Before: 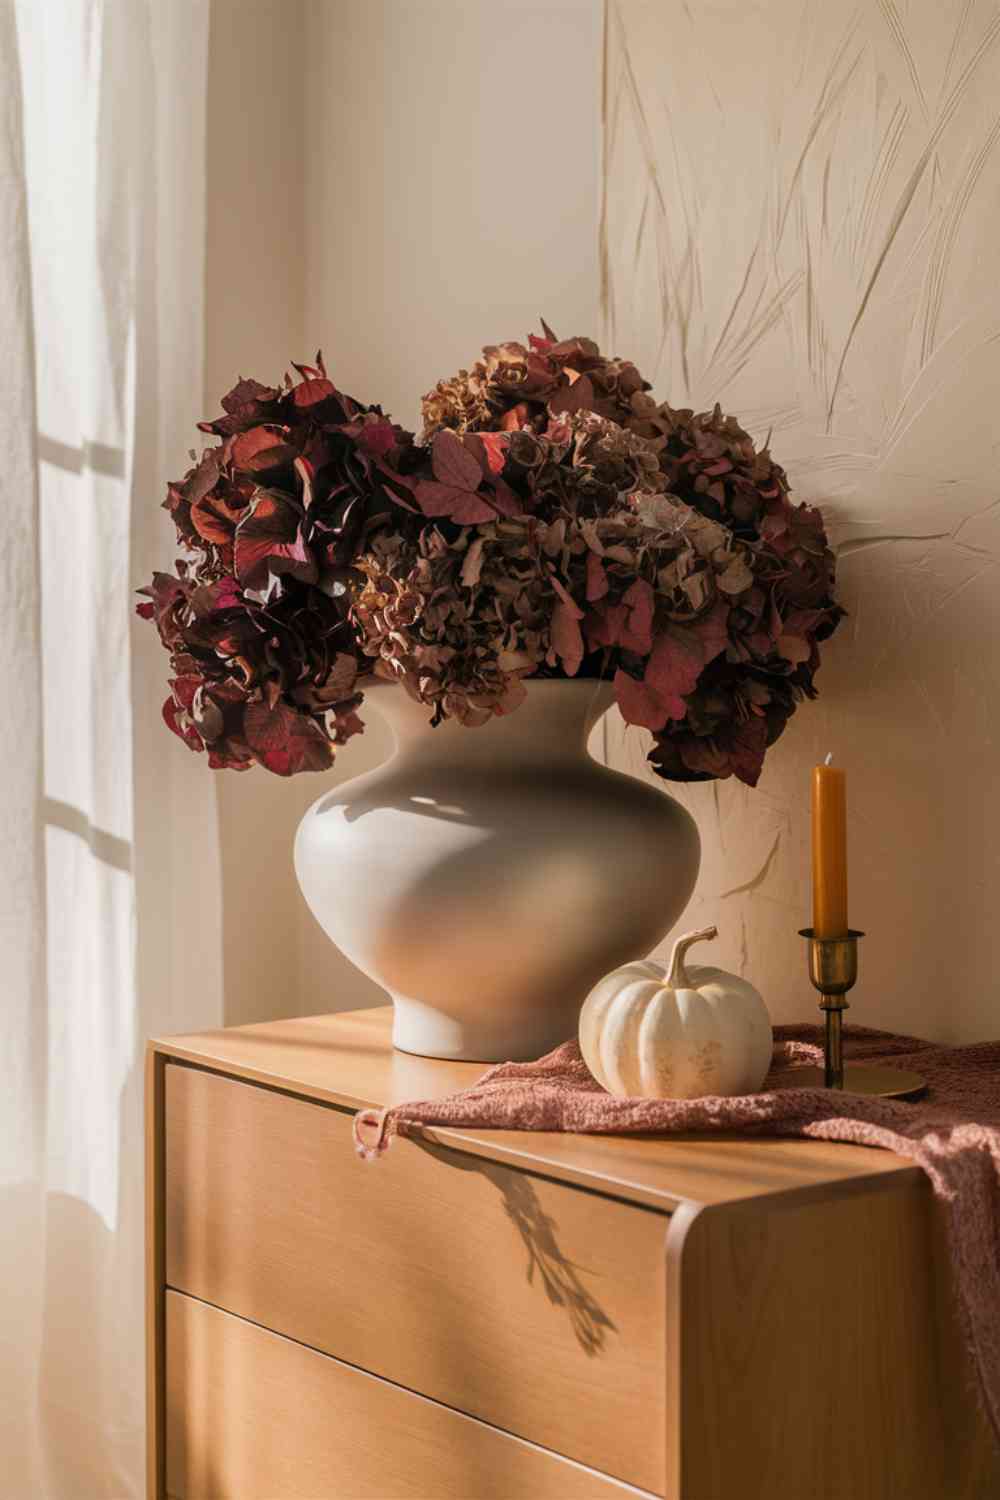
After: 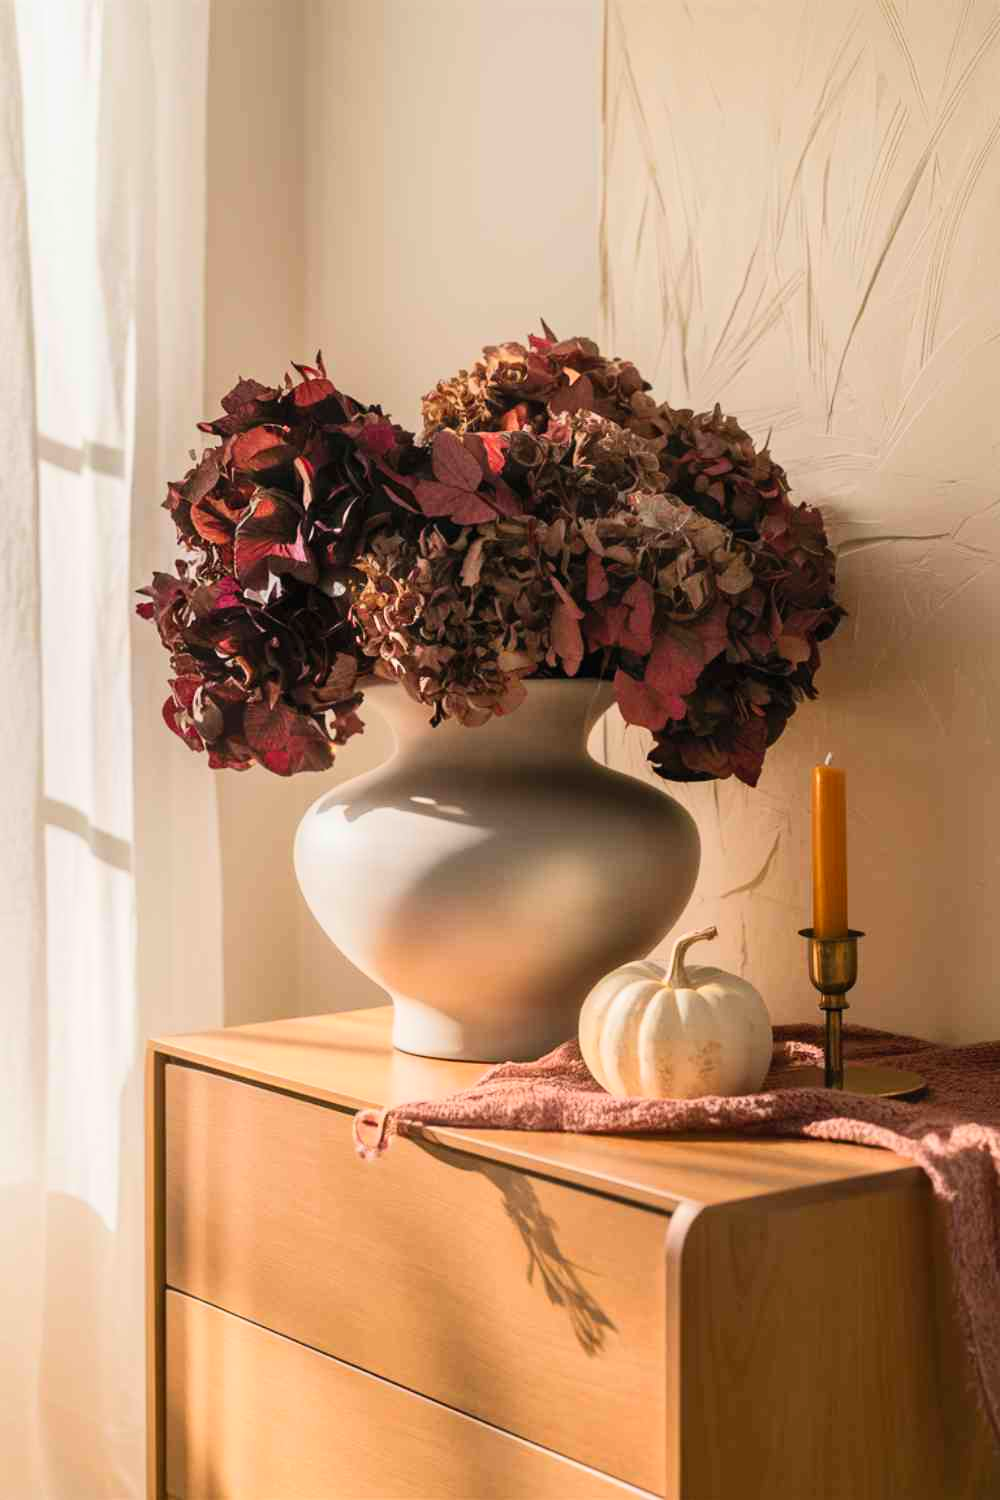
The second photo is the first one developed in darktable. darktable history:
contrast brightness saturation: contrast 0.201, brightness 0.169, saturation 0.216
